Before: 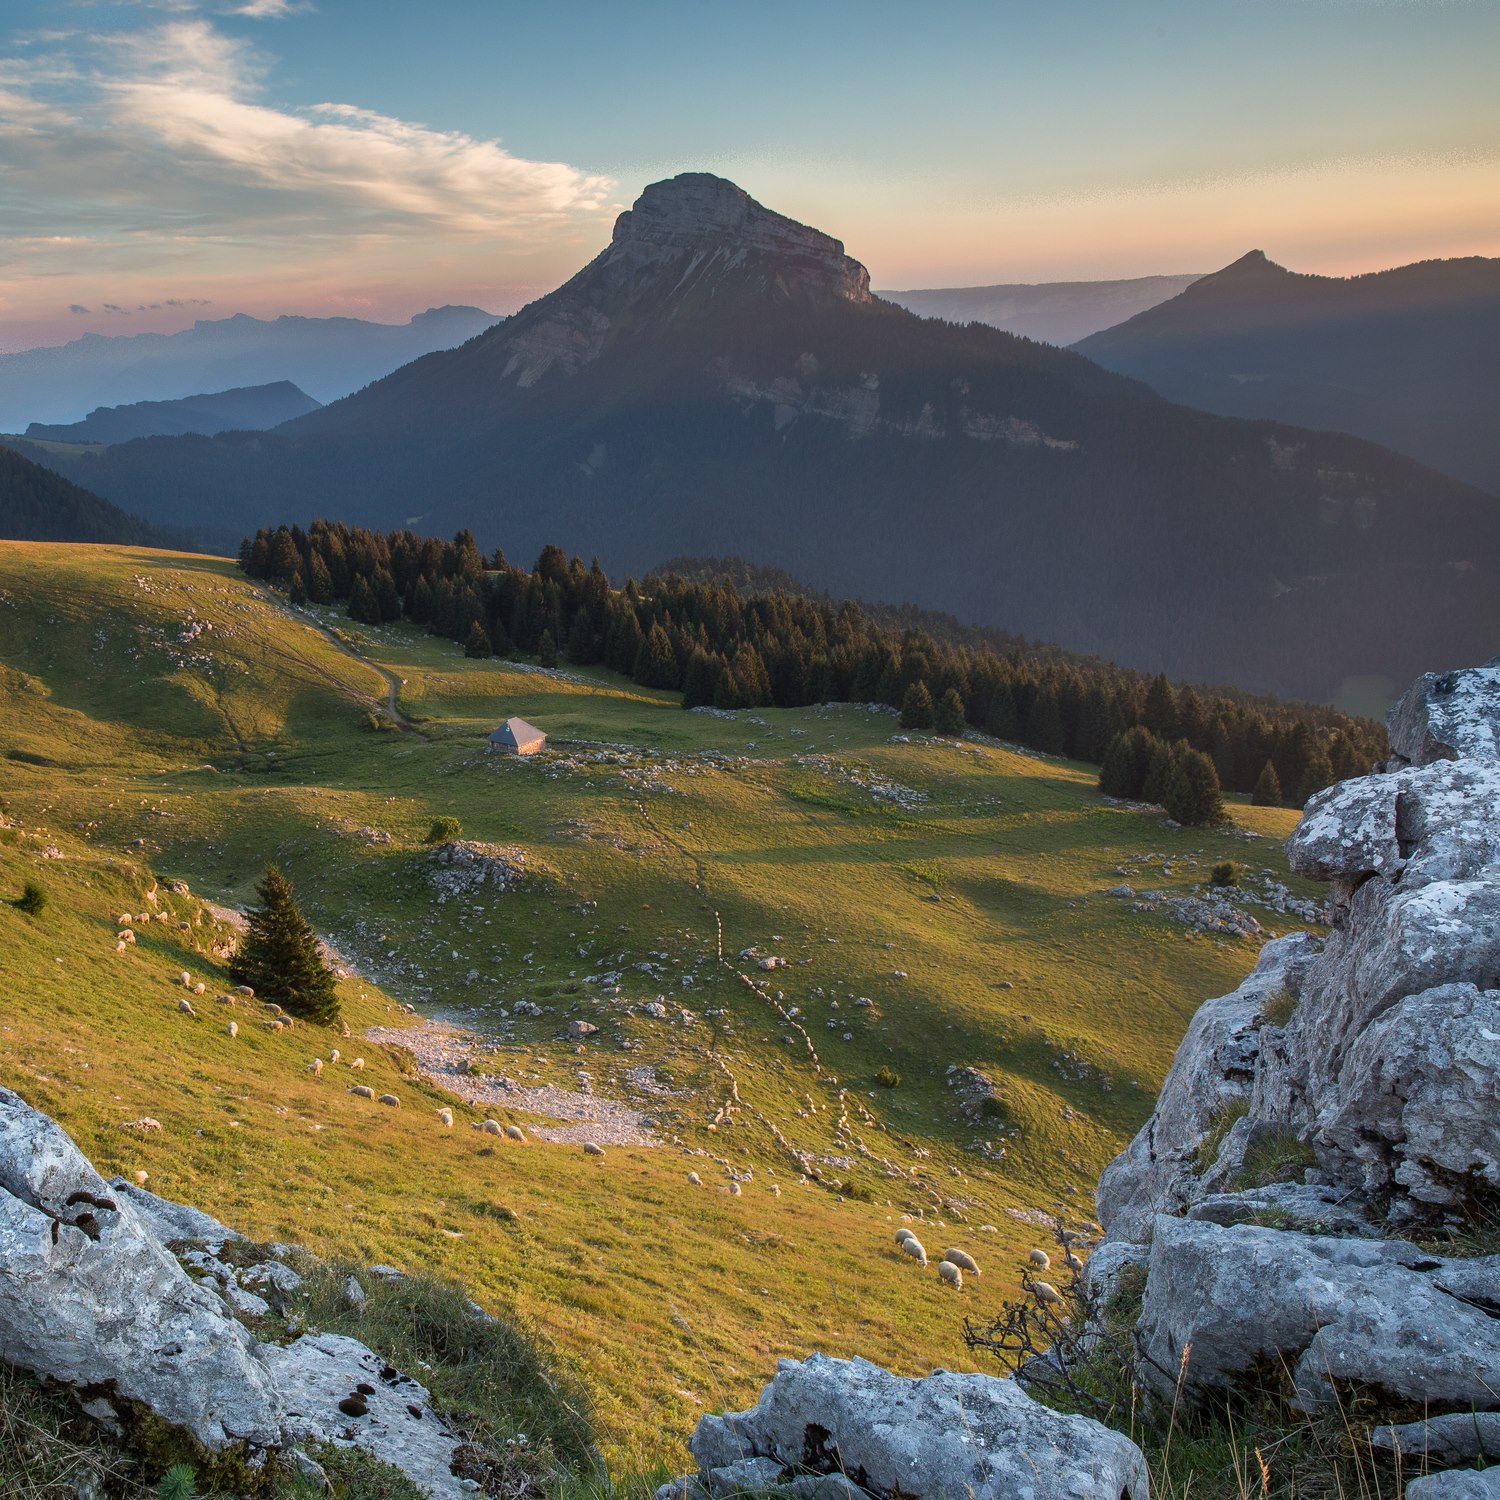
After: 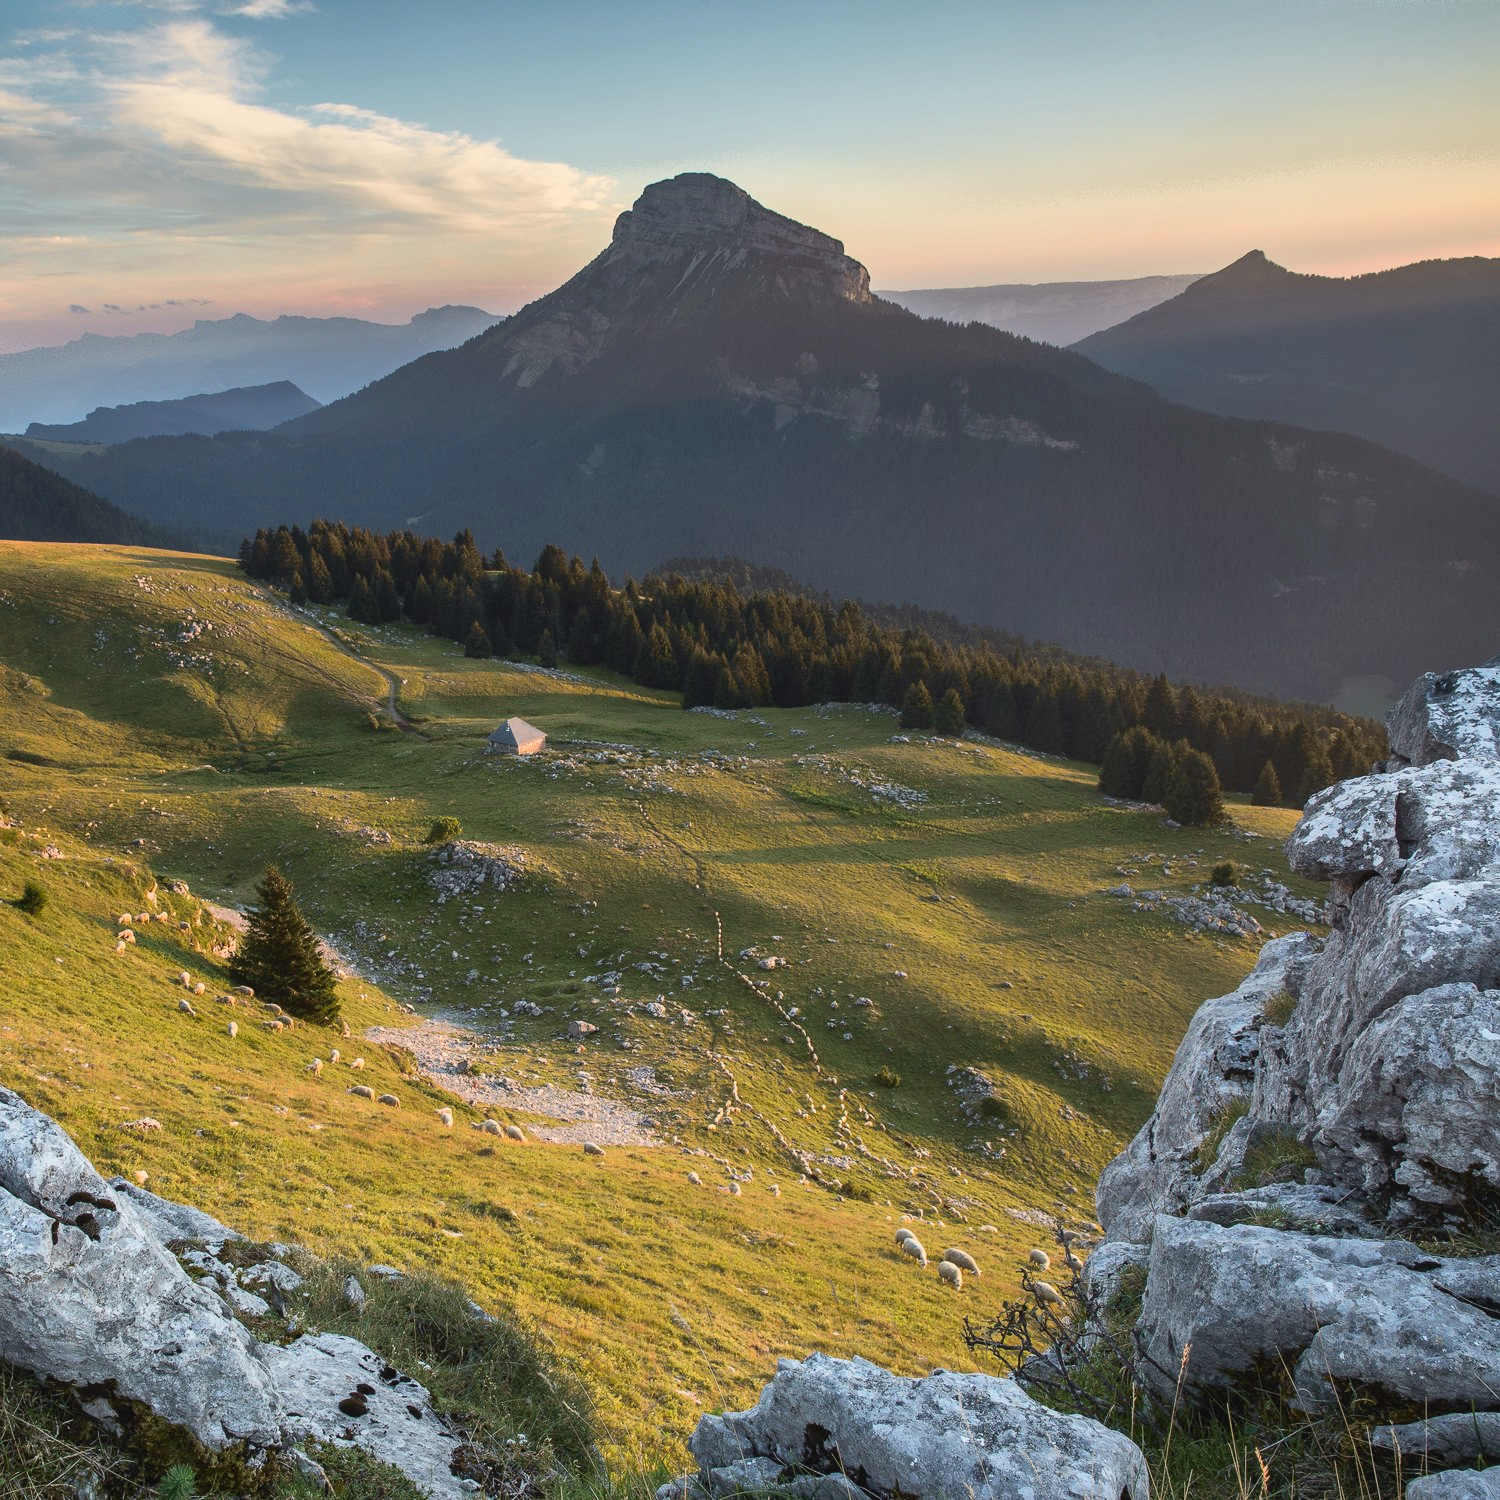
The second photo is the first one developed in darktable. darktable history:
tone curve: curves: ch0 [(0, 0.038) (0.193, 0.212) (0.461, 0.502) (0.634, 0.709) (0.852, 0.89) (1, 0.967)]; ch1 [(0, 0) (0.35, 0.356) (0.45, 0.453) (0.504, 0.503) (0.532, 0.524) (0.558, 0.555) (0.735, 0.762) (1, 1)]; ch2 [(0, 0) (0.281, 0.266) (0.456, 0.469) (0.5, 0.5) (0.533, 0.545) (0.606, 0.598) (0.646, 0.654) (1, 1)], color space Lab, independent channels, preserve colors none
